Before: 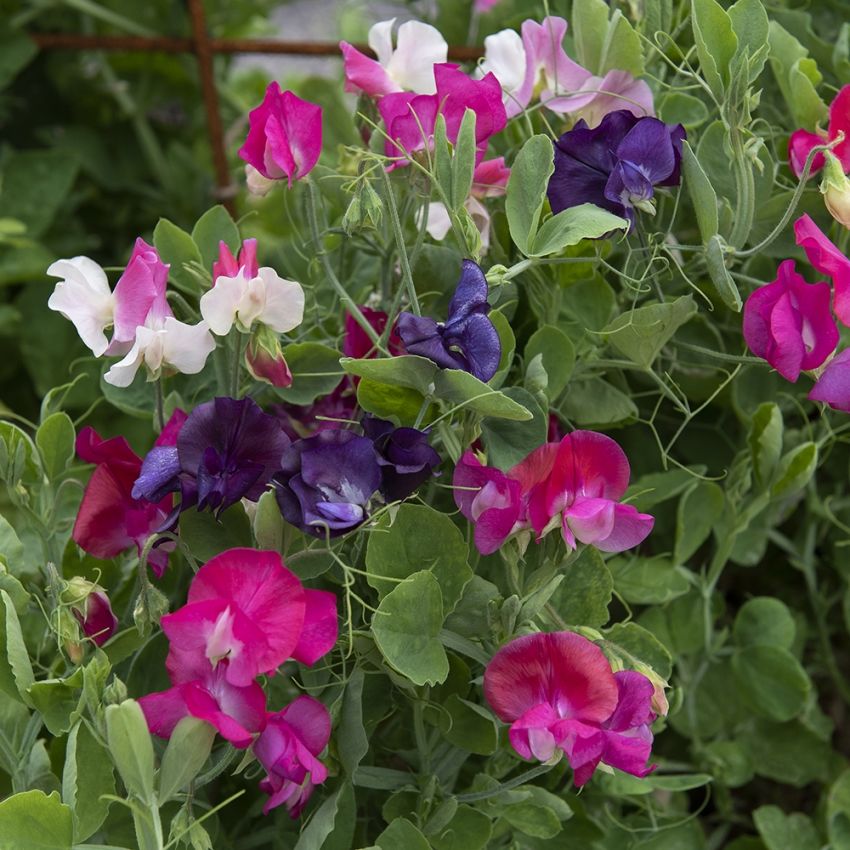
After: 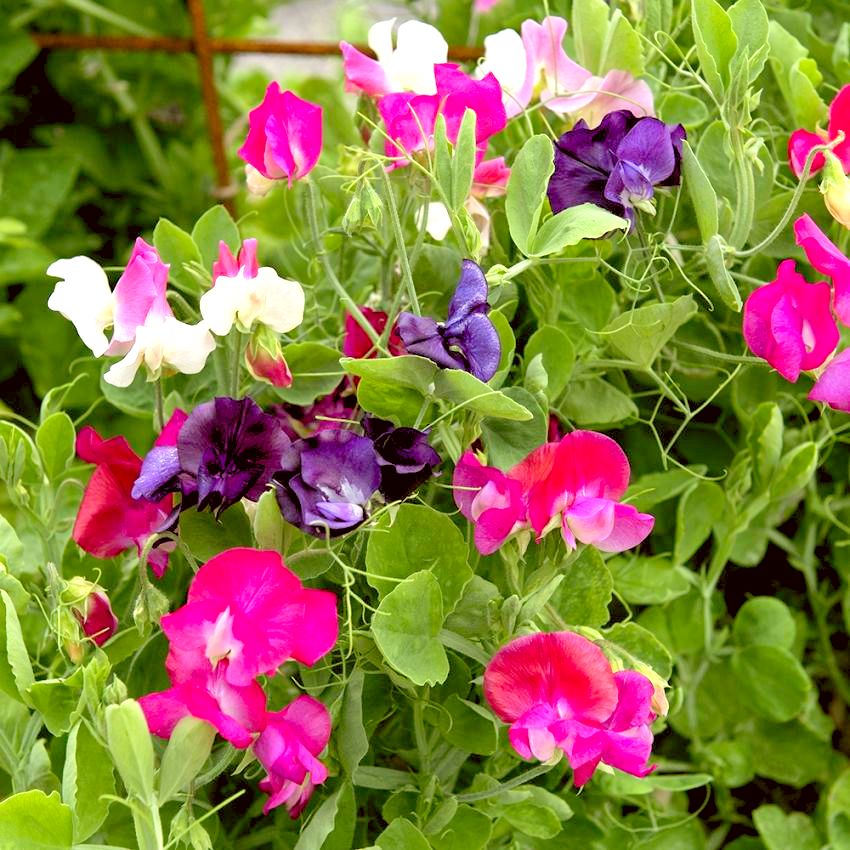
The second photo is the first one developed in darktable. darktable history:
levels: levels [0.036, 0.364, 0.827]
exposure: black level correction 0.005, exposure 0.278 EV, compensate highlight preservation false
color correction: highlights a* -1.75, highlights b* 10.41, shadows a* 0.308, shadows b* 19.83
